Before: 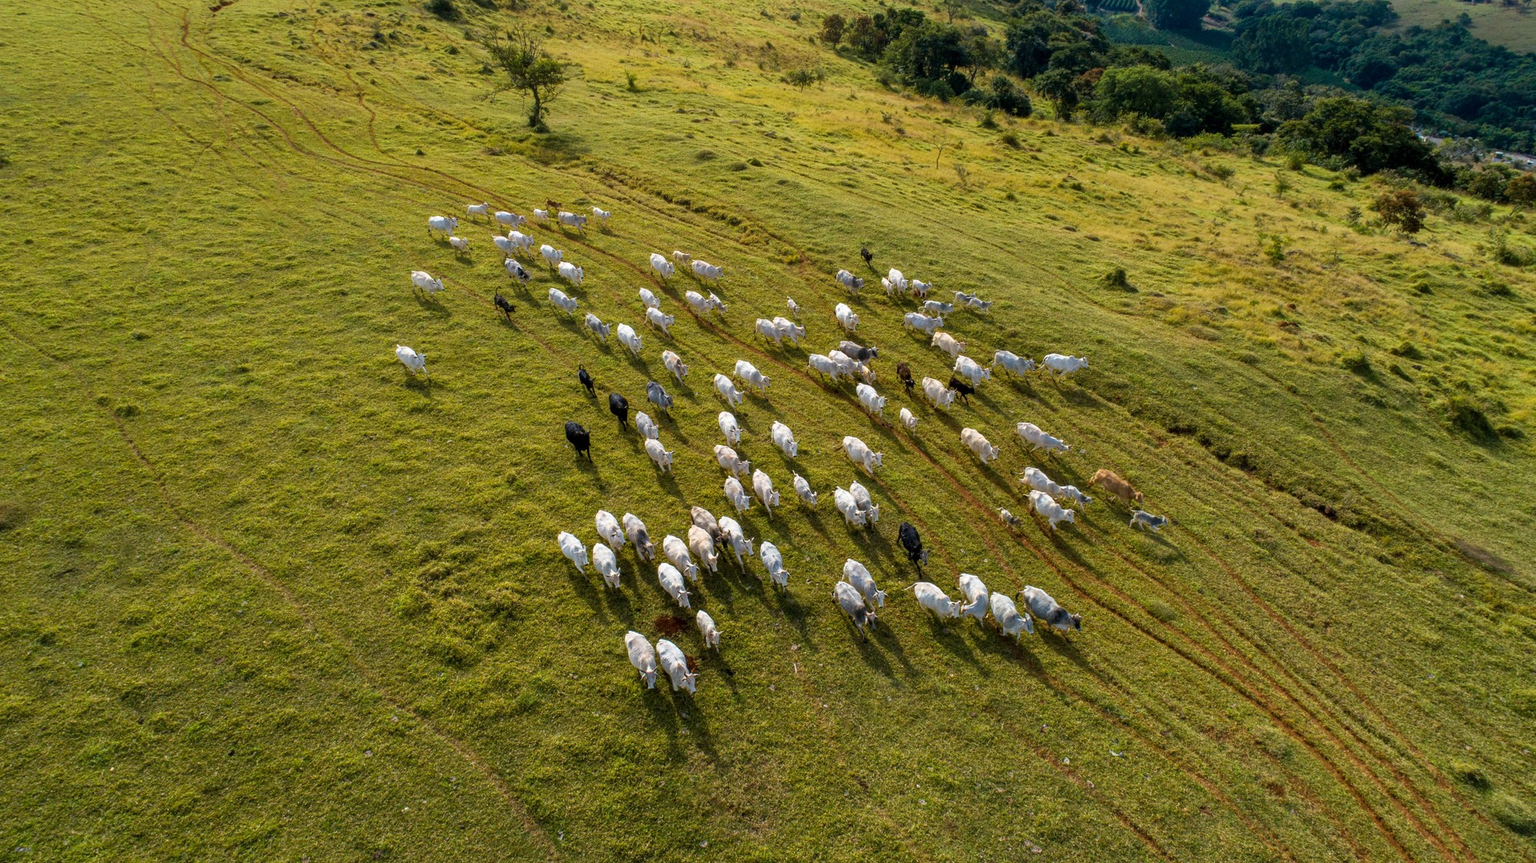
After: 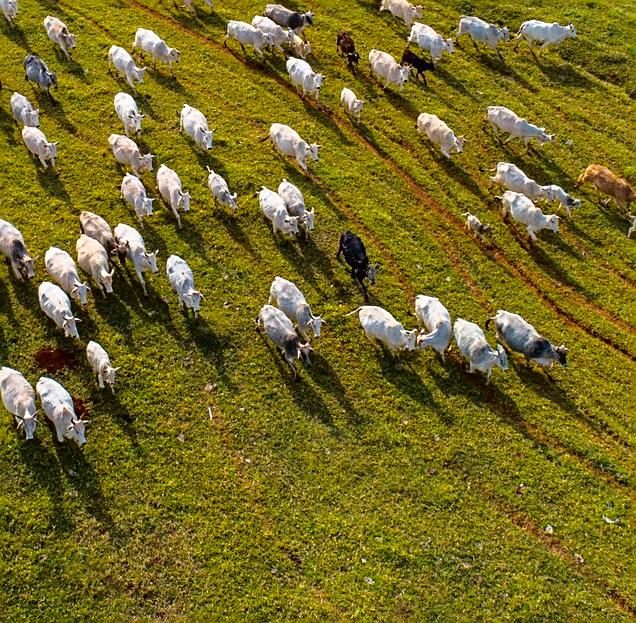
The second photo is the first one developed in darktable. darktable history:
tone curve: curves: ch0 [(0, 0.013) (0.117, 0.081) (0.257, 0.259) (0.408, 0.45) (0.611, 0.64) (0.81, 0.857) (1, 1)]; ch1 [(0, 0) (0.287, 0.198) (0.501, 0.506) (0.56, 0.584) (0.715, 0.741) (0.976, 0.992)]; ch2 [(0, 0) (0.369, 0.362) (0.5, 0.5) (0.537, 0.547) (0.59, 0.603) (0.681, 0.754) (1, 1)], color space Lab, independent channels, preserve colors none
sharpen: on, module defaults
crop: left 40.878%, top 39.176%, right 25.993%, bottom 3.081%
